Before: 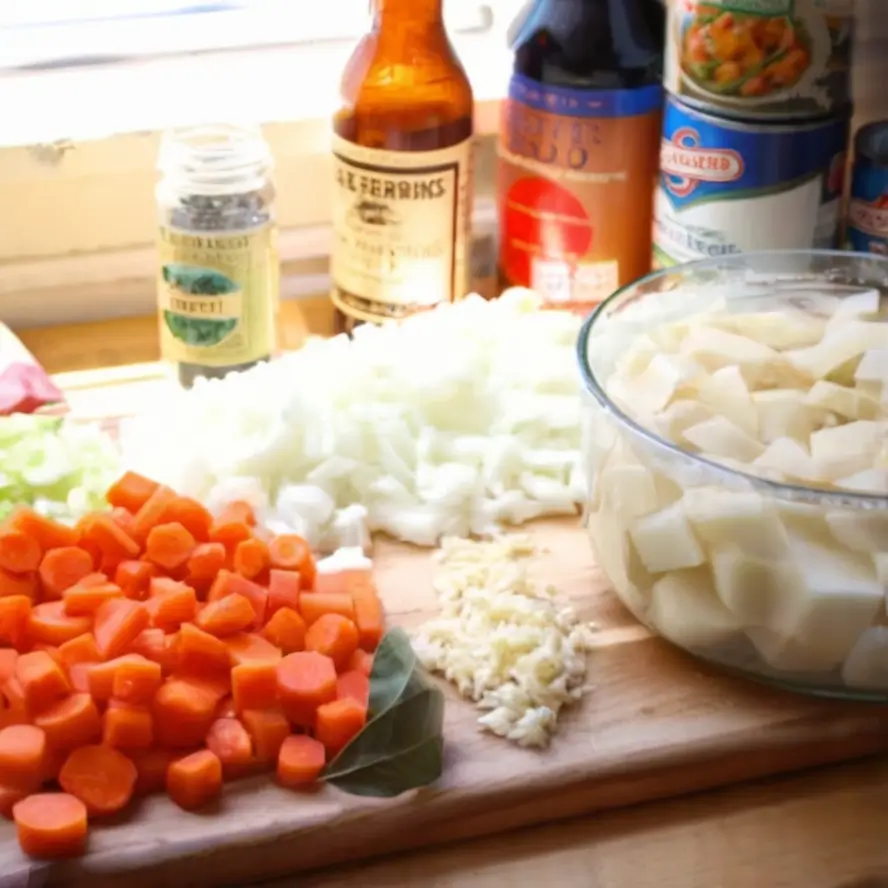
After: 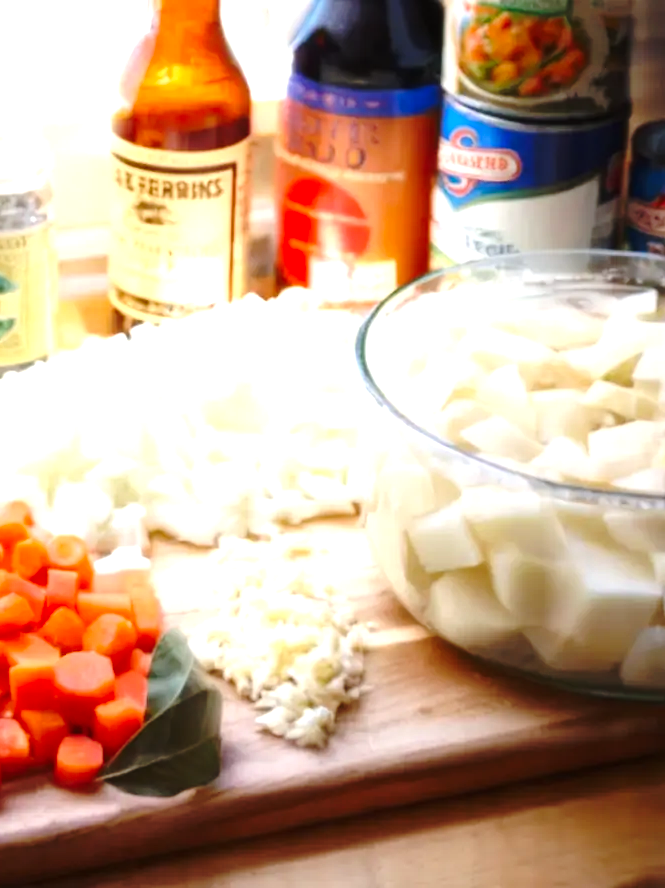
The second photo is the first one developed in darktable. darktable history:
exposure: black level correction 0, exposure 0.693 EV, compensate highlight preservation false
crop and rotate: left 25.056%
base curve: curves: ch0 [(0, 0) (0.073, 0.04) (0.157, 0.139) (0.492, 0.492) (0.758, 0.758) (1, 1)], preserve colors none
